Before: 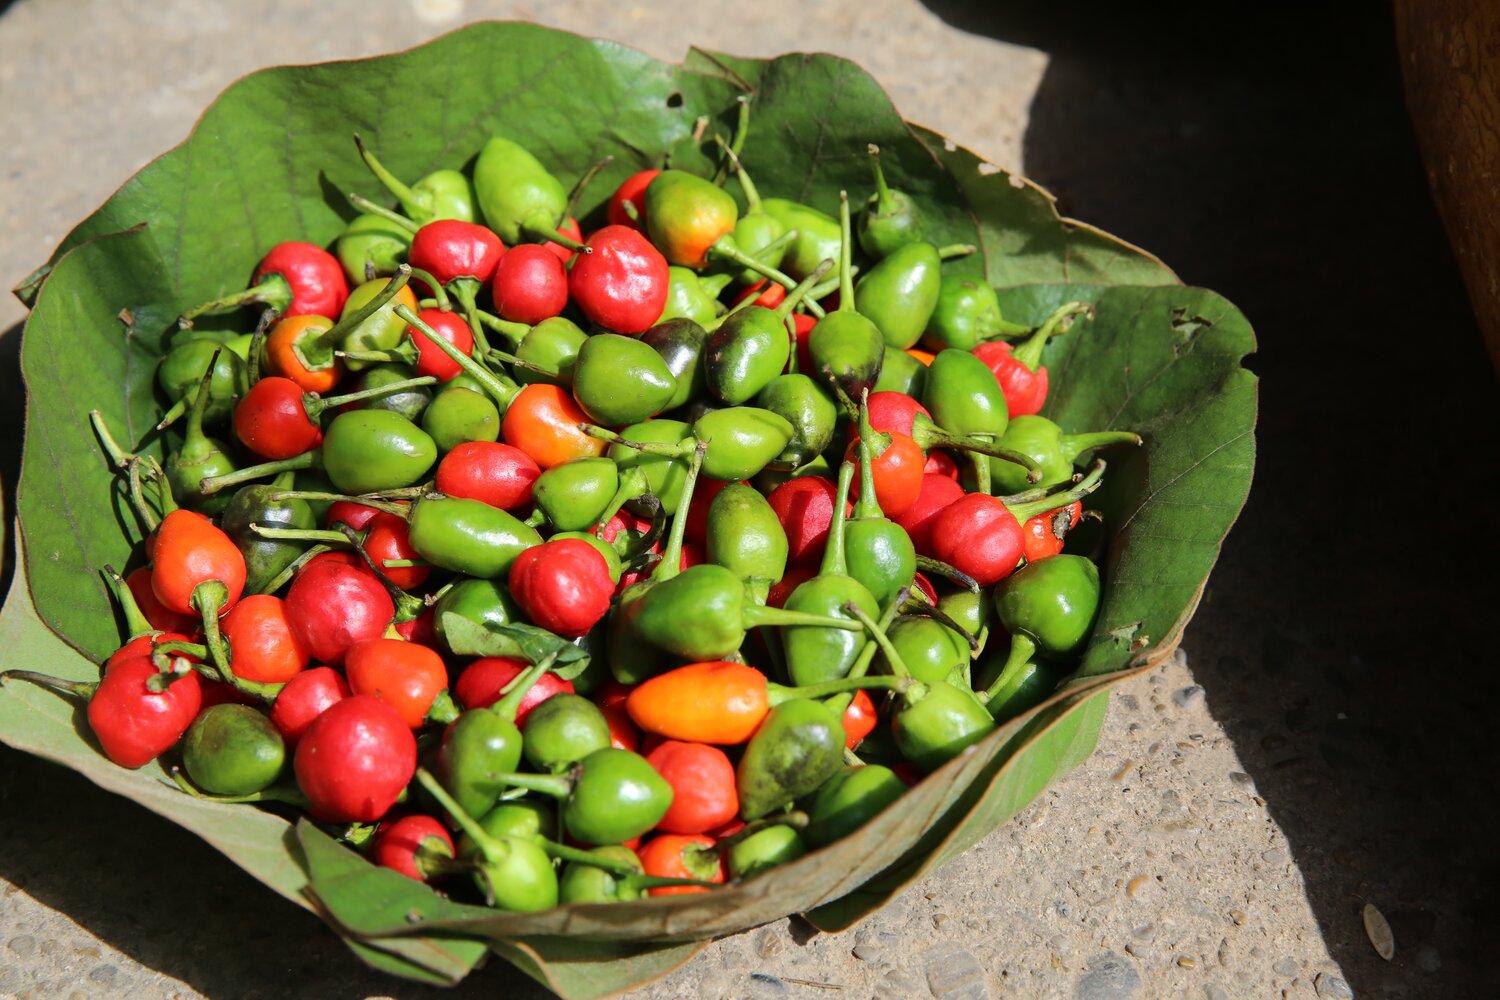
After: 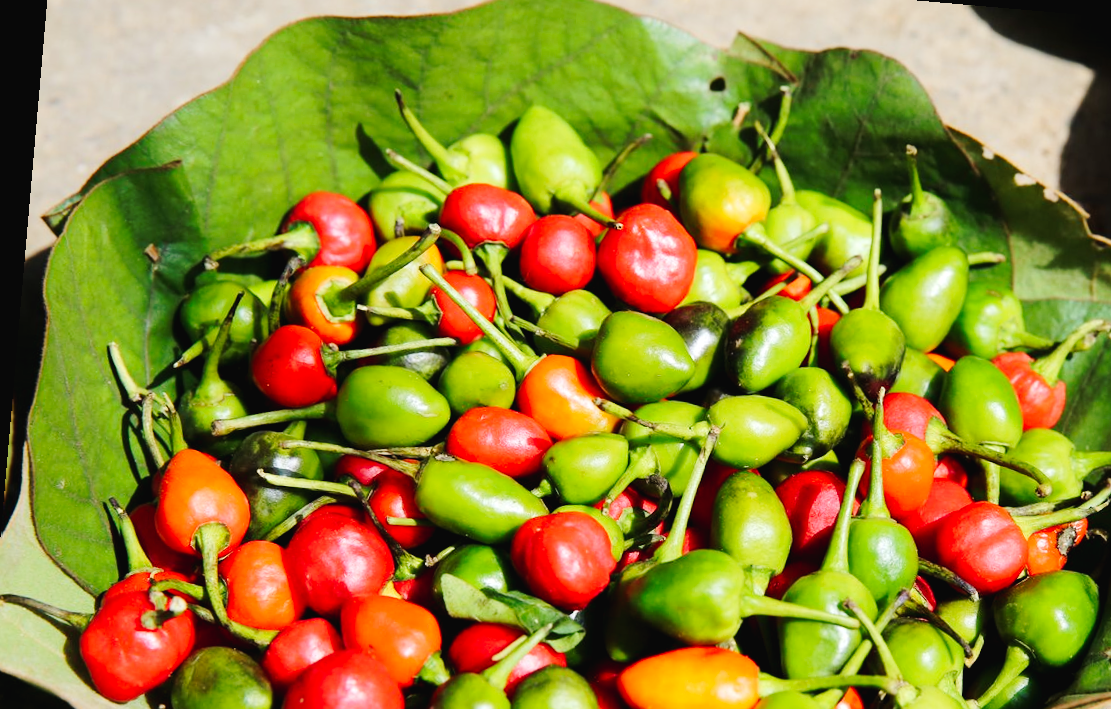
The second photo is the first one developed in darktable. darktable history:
crop and rotate: angle -4.98°, left 2.061%, top 6.625%, right 27.619%, bottom 30.423%
exposure: black level correction 0.004, exposure 0.016 EV, compensate highlight preservation false
tone curve: curves: ch0 [(0, 0.023) (0.103, 0.087) (0.295, 0.297) (0.445, 0.531) (0.553, 0.665) (0.735, 0.843) (0.994, 1)]; ch1 [(0, 0) (0.414, 0.395) (0.447, 0.447) (0.485, 0.5) (0.512, 0.524) (0.542, 0.581) (0.581, 0.632) (0.646, 0.715) (1, 1)]; ch2 [(0, 0) (0.369, 0.388) (0.449, 0.431) (0.478, 0.471) (0.516, 0.517) (0.579, 0.624) (0.674, 0.775) (1, 1)], preserve colors none
